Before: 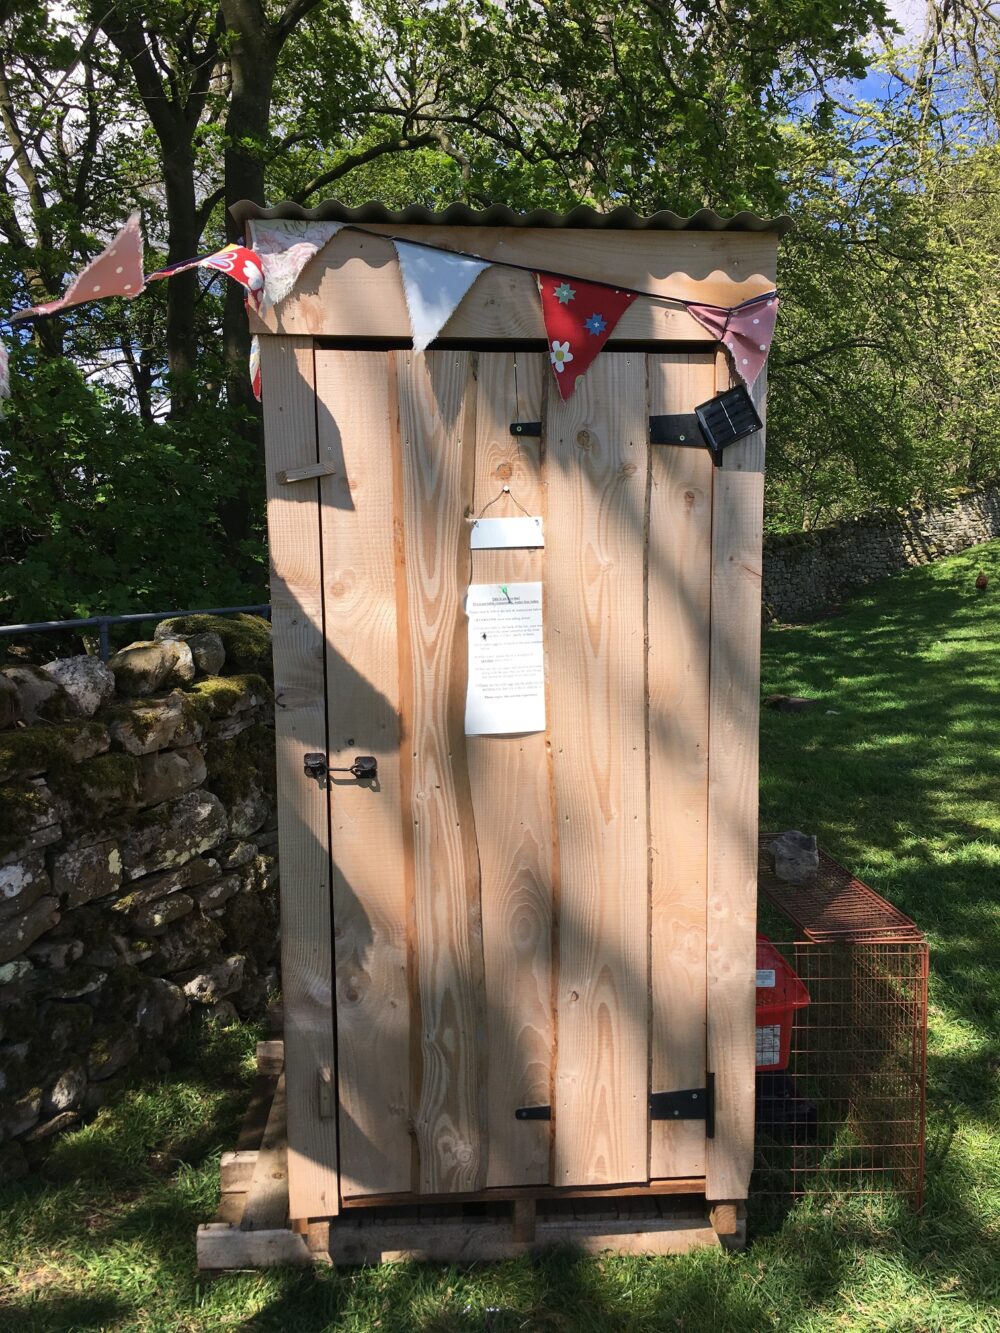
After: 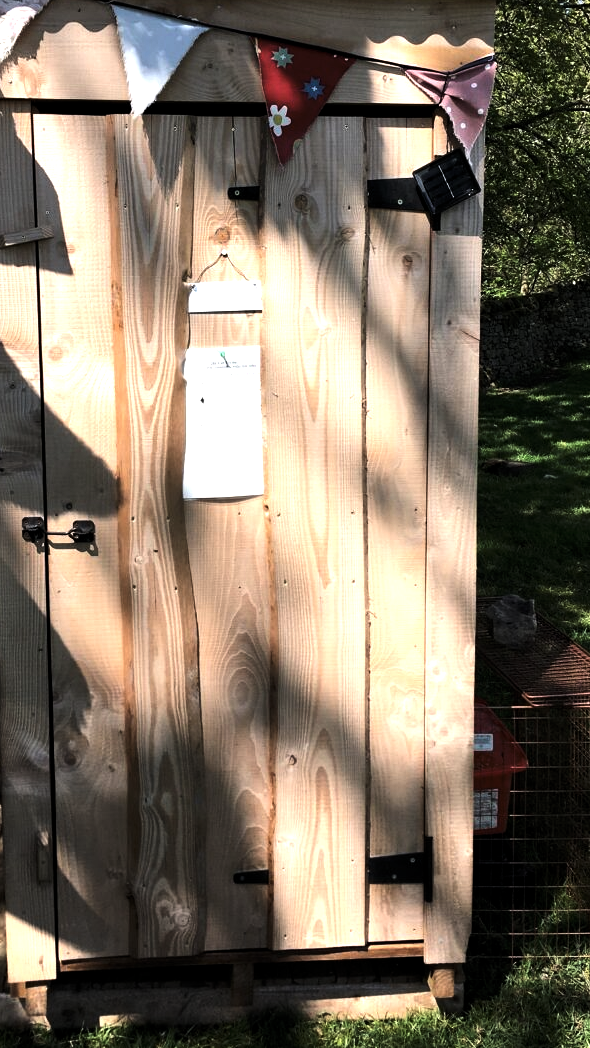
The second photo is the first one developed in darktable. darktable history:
tone equalizer: -8 EV -0.75 EV, -7 EV -0.7 EV, -6 EV -0.6 EV, -5 EV -0.4 EV, -3 EV 0.4 EV, -2 EV 0.6 EV, -1 EV 0.7 EV, +0 EV 0.75 EV, edges refinement/feathering 500, mask exposure compensation -1.57 EV, preserve details no
levels: levels [0.029, 0.545, 0.971]
crop and rotate: left 28.256%, top 17.734%, right 12.656%, bottom 3.573%
